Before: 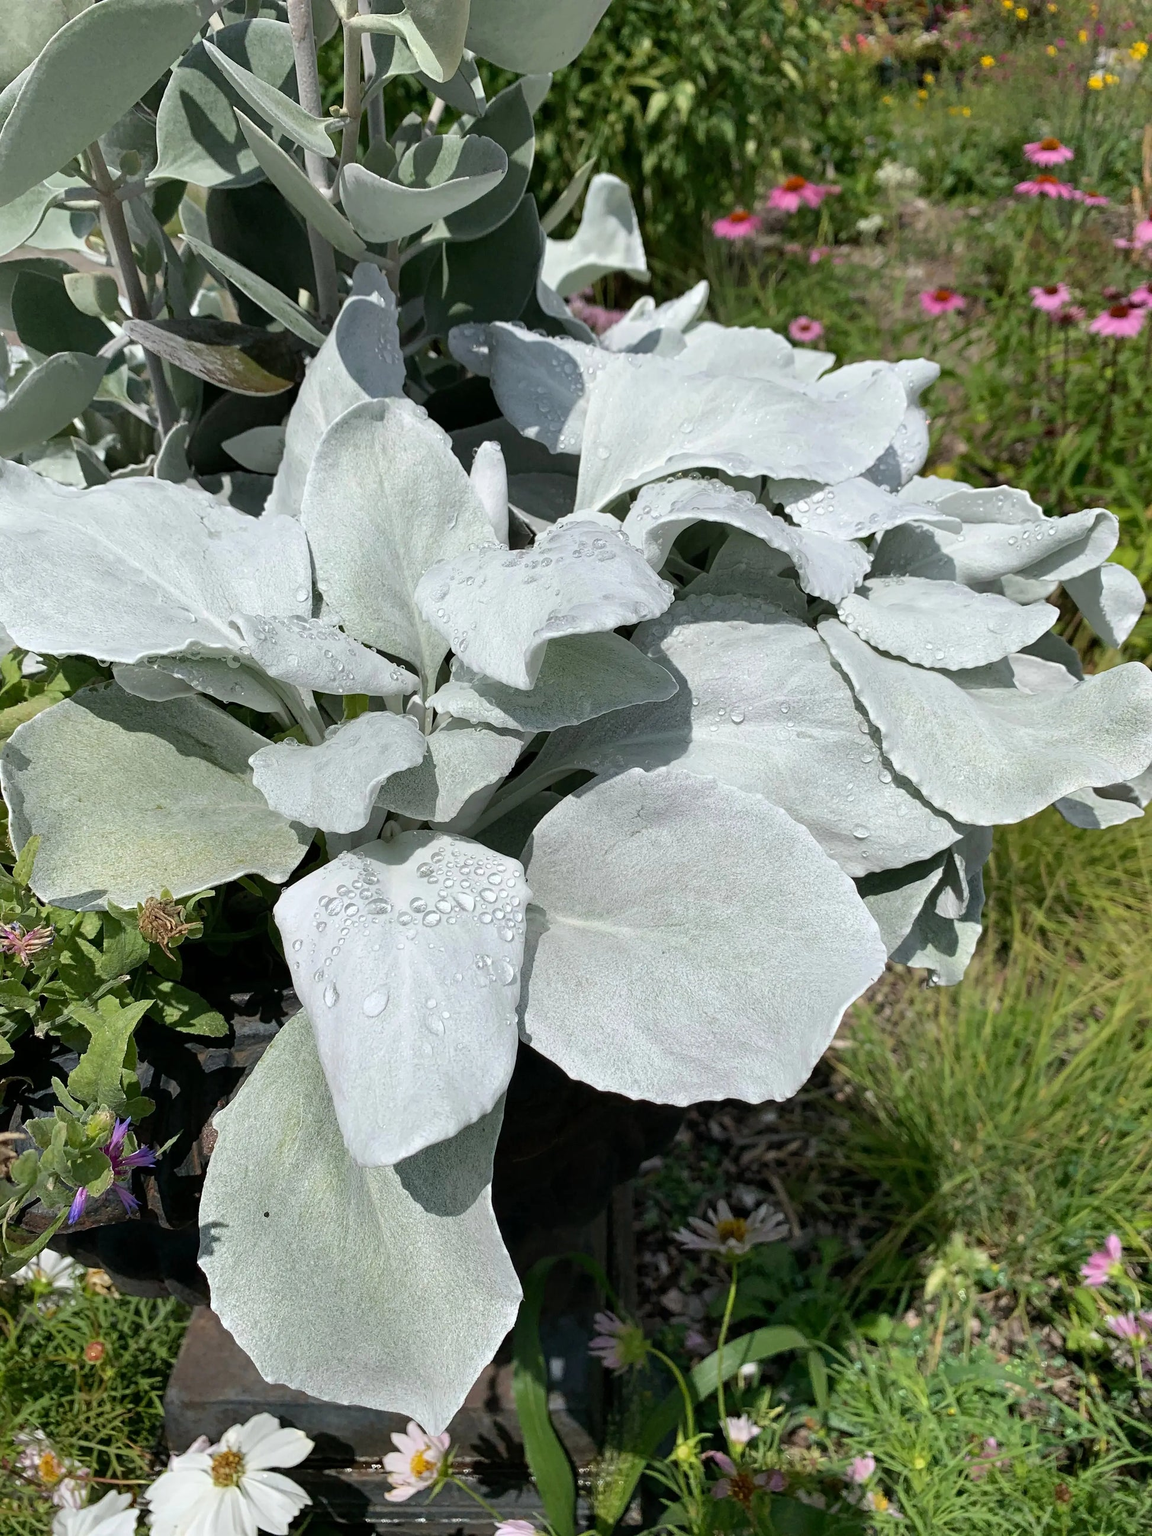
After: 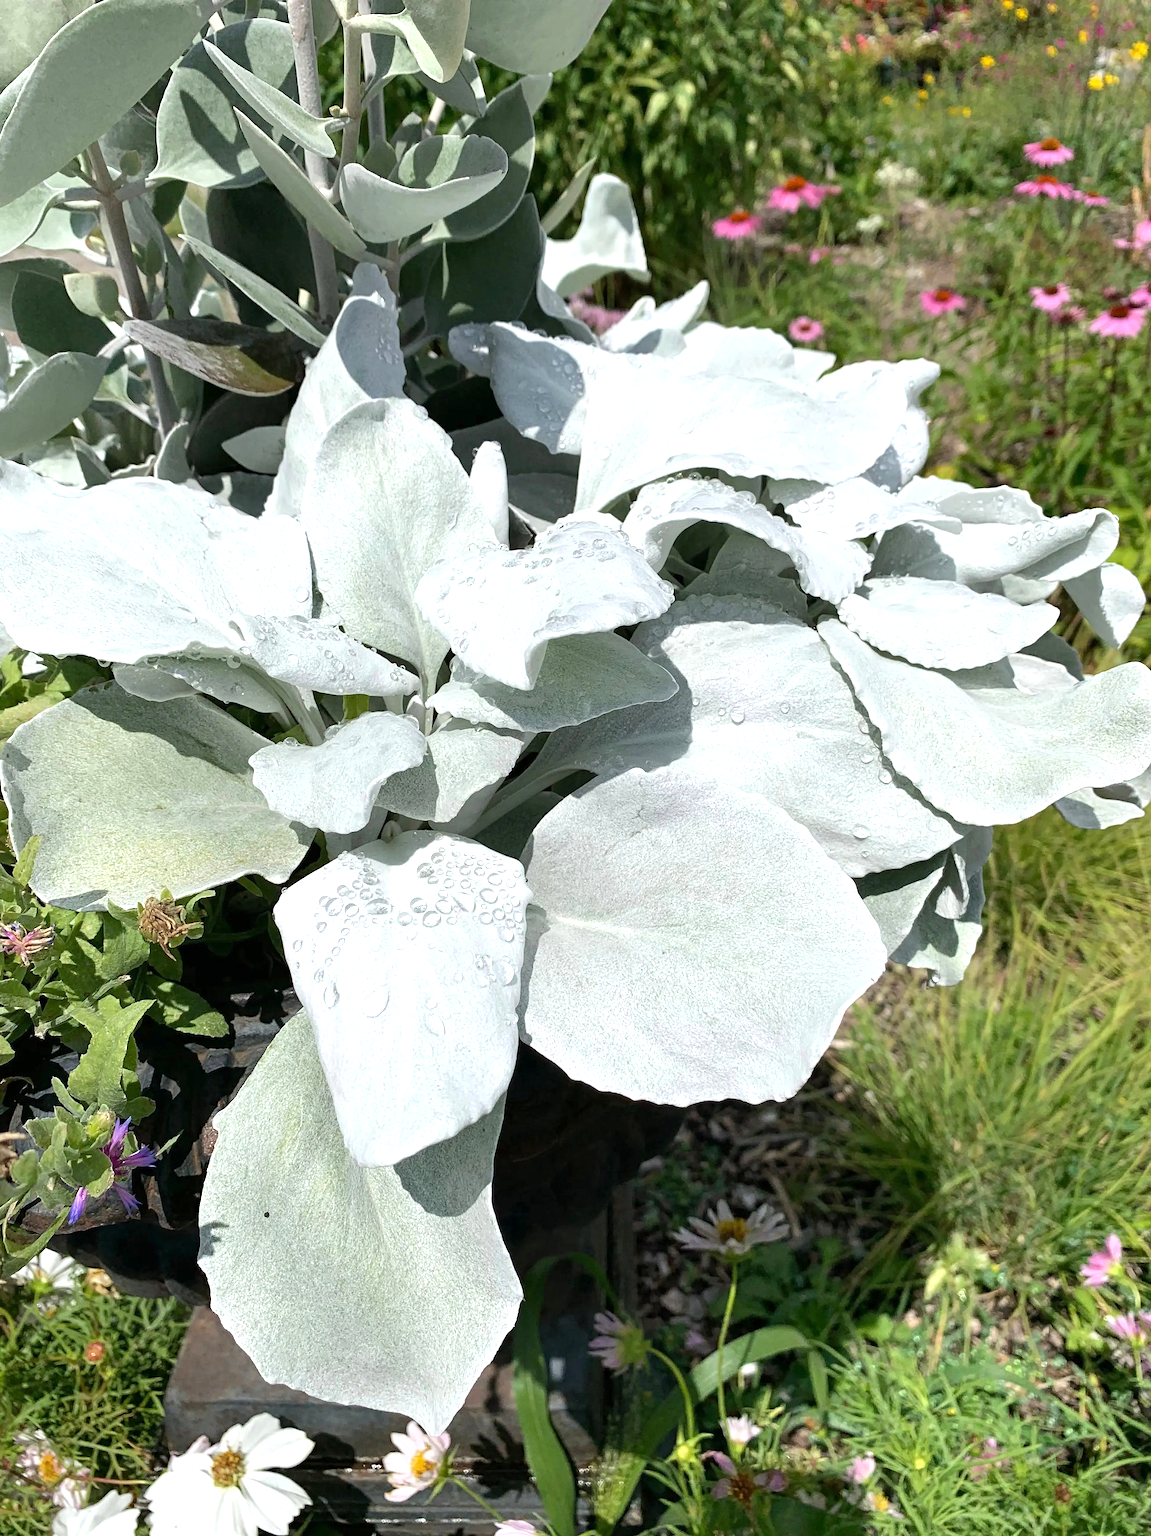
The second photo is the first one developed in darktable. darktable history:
exposure: exposure 0.611 EV, compensate exposure bias true, compensate highlight preservation false
